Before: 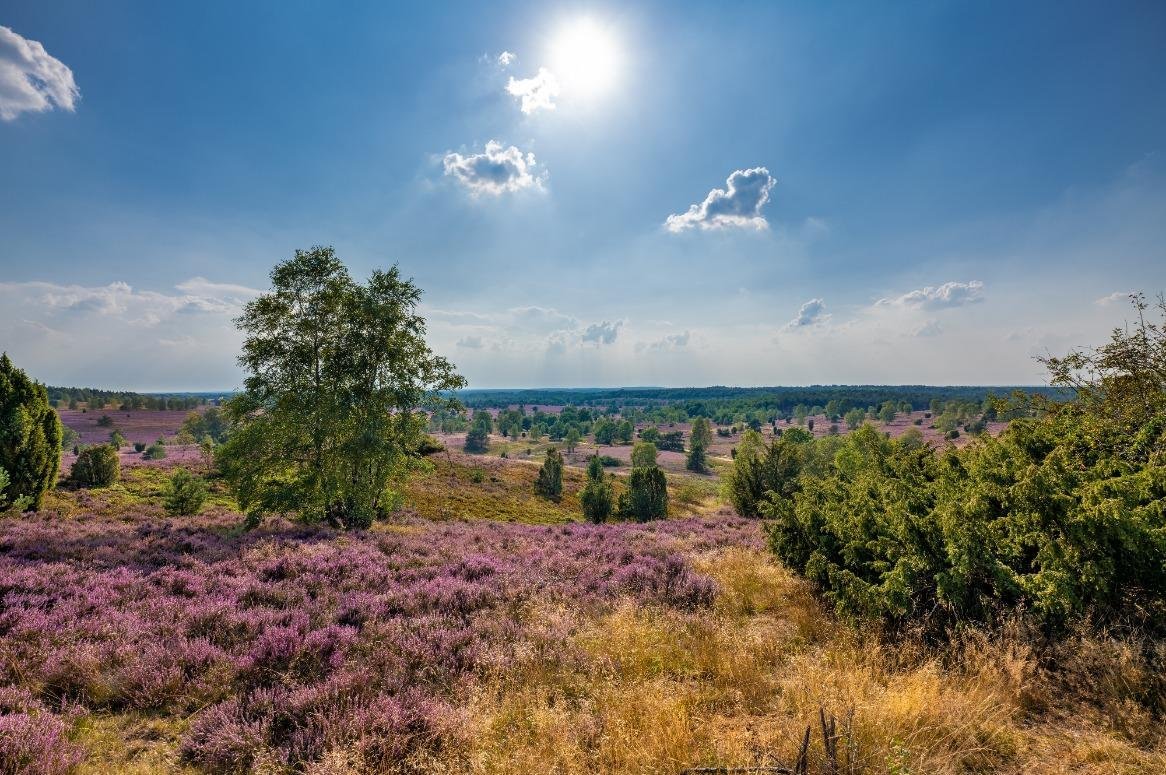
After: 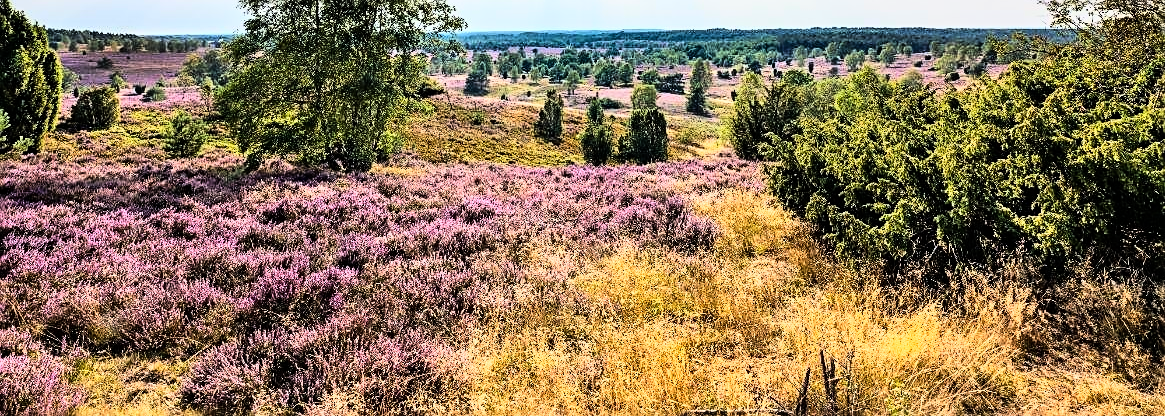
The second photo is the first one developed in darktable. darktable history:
sharpen: on, module defaults
crop and rotate: top 46.237%
rgb curve: curves: ch0 [(0, 0) (0.21, 0.15) (0.24, 0.21) (0.5, 0.75) (0.75, 0.96) (0.89, 0.99) (1, 1)]; ch1 [(0, 0.02) (0.21, 0.13) (0.25, 0.2) (0.5, 0.67) (0.75, 0.9) (0.89, 0.97) (1, 1)]; ch2 [(0, 0.02) (0.21, 0.13) (0.25, 0.2) (0.5, 0.67) (0.75, 0.9) (0.89, 0.97) (1, 1)], compensate middle gray true
